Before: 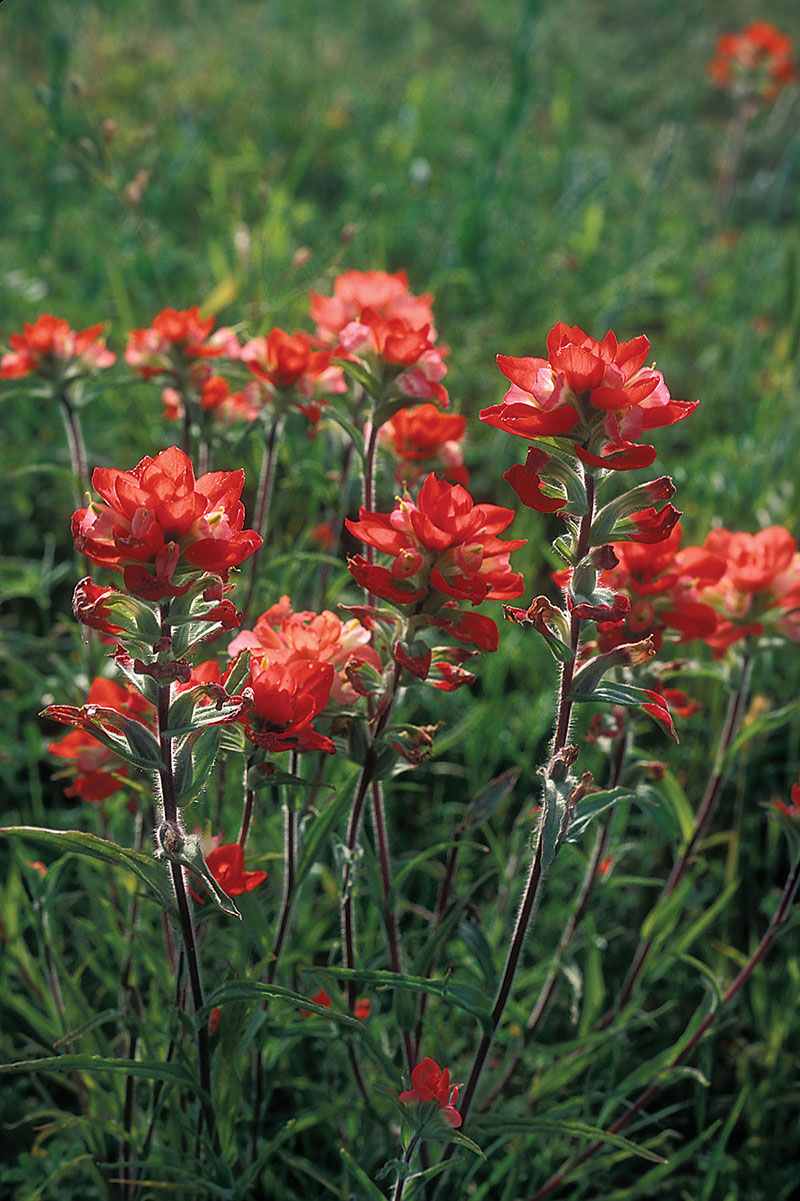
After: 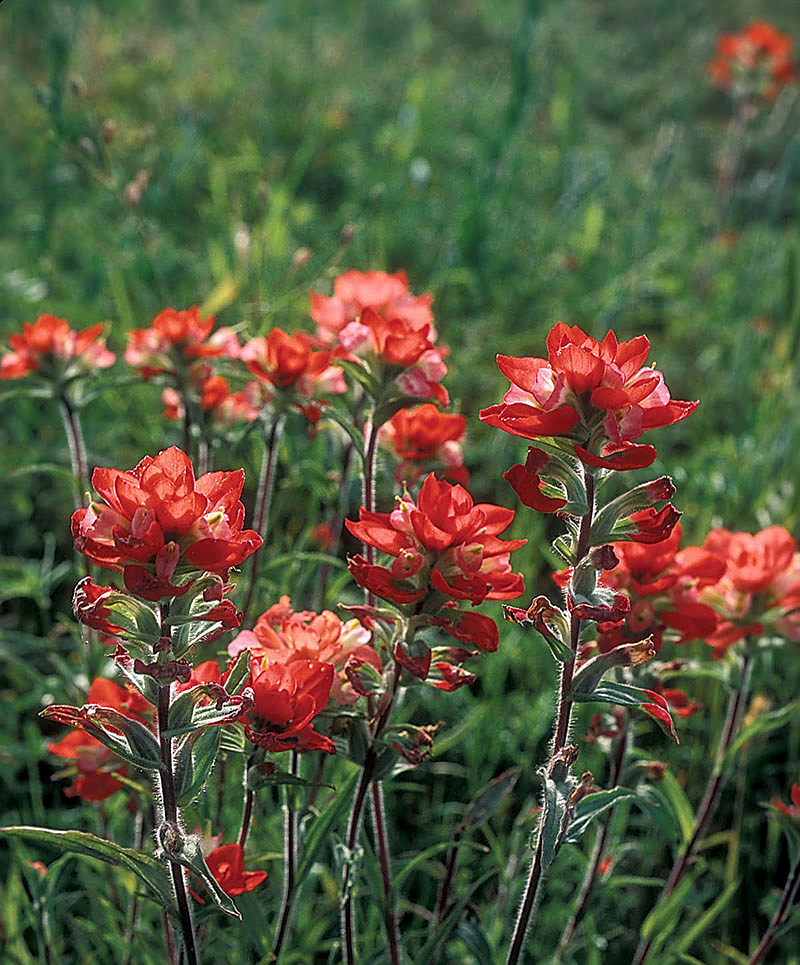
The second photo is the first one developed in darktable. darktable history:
local contrast: on, module defaults
sharpen: on, module defaults
white balance: red 0.982, blue 1.018
crop: bottom 19.644%
